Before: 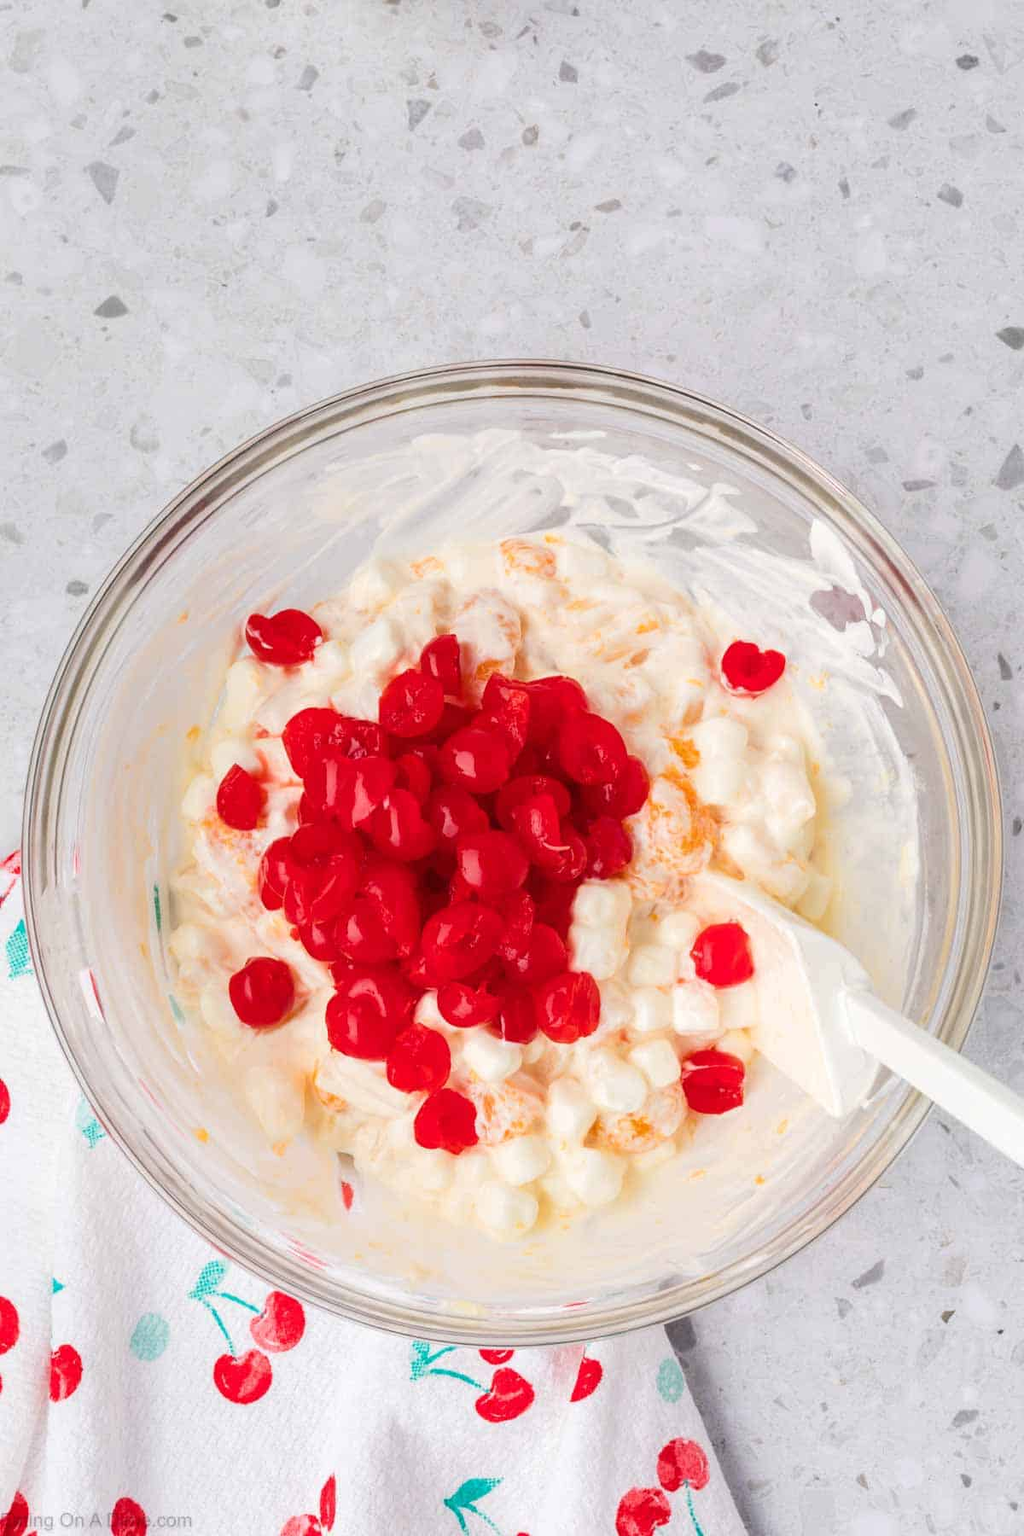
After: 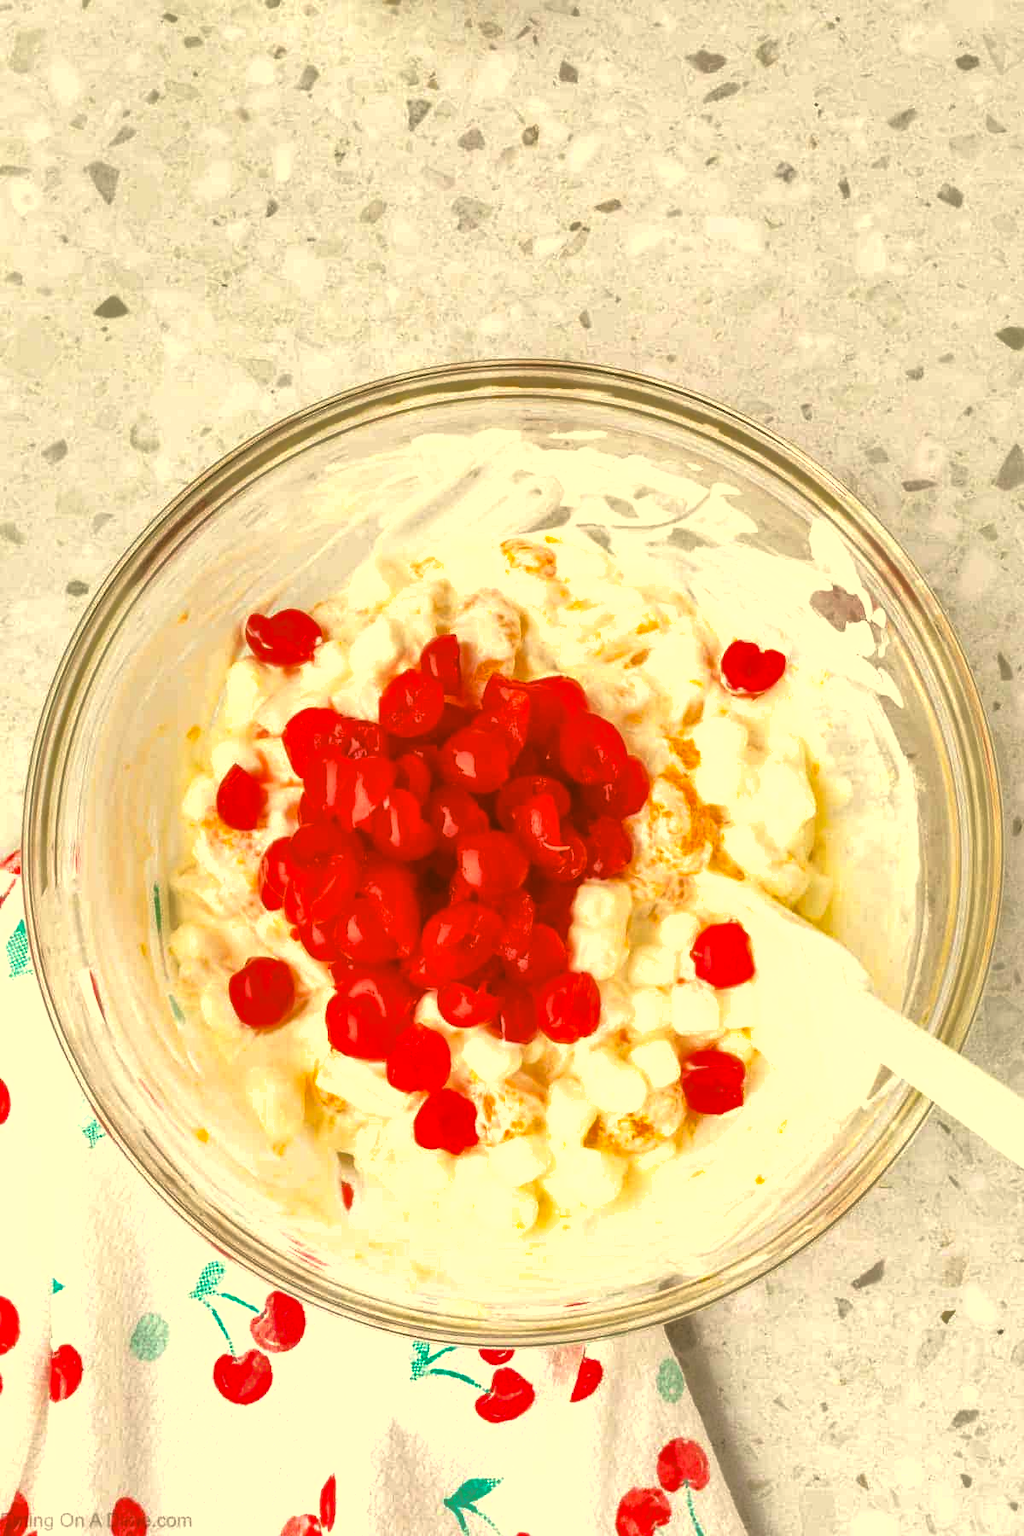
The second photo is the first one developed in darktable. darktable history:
color correction: highlights a* 0.162, highlights b* 29.53, shadows a* -0.162, shadows b* 21.09
shadows and highlights: on, module defaults
exposure: black level correction -0.008, exposure 0.067 EV, compensate highlight preservation false
tone equalizer: -8 EV -0.417 EV, -7 EV -0.389 EV, -6 EV -0.333 EV, -5 EV -0.222 EV, -3 EV 0.222 EV, -2 EV 0.333 EV, -1 EV 0.389 EV, +0 EV 0.417 EV, edges refinement/feathering 500, mask exposure compensation -1.57 EV, preserve details no
